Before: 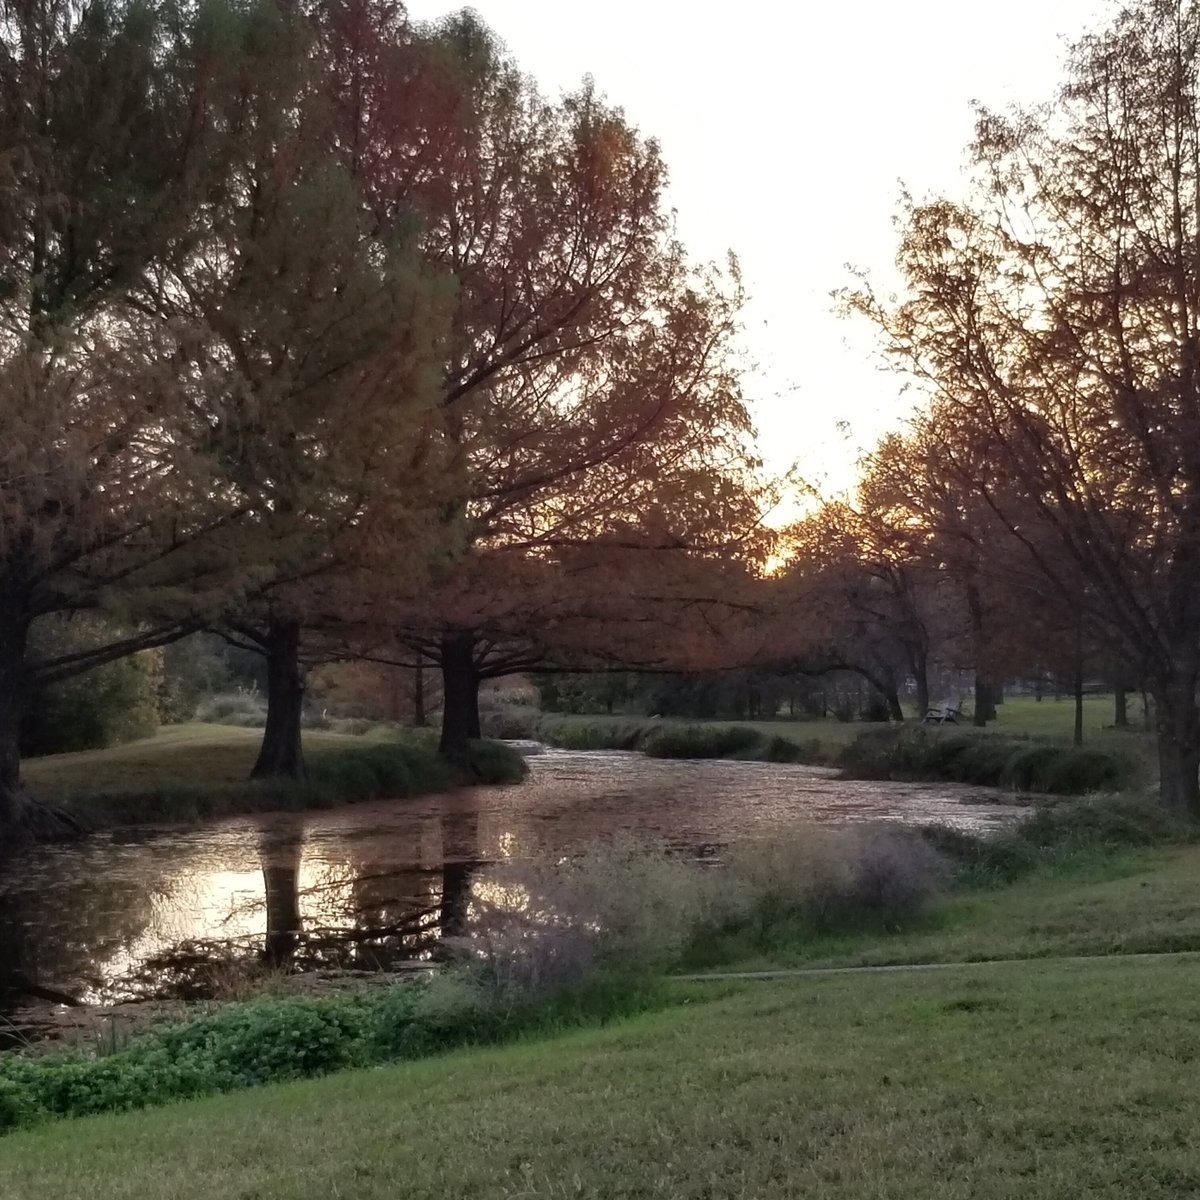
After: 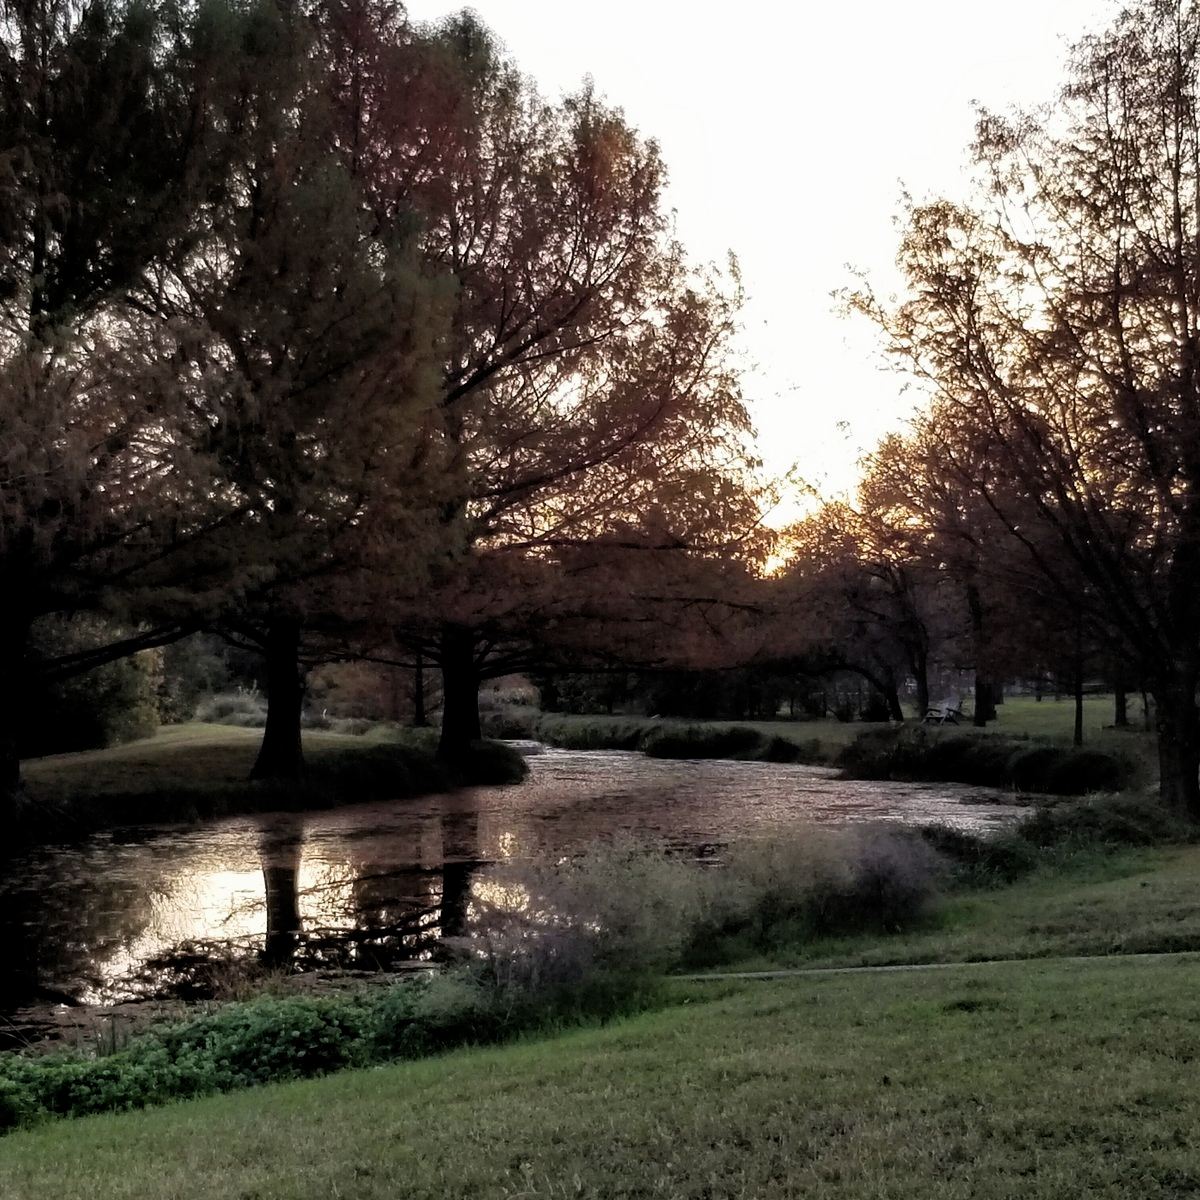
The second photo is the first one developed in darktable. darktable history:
filmic rgb: black relative exposure -6.31 EV, white relative exposure 2.8 EV, target black luminance 0%, hardness 4.63, latitude 67.45%, contrast 1.285, shadows ↔ highlights balance -3.21%, add noise in highlights 0.002, preserve chrominance max RGB, color science v3 (2019), use custom middle-gray values true, contrast in highlights soft
